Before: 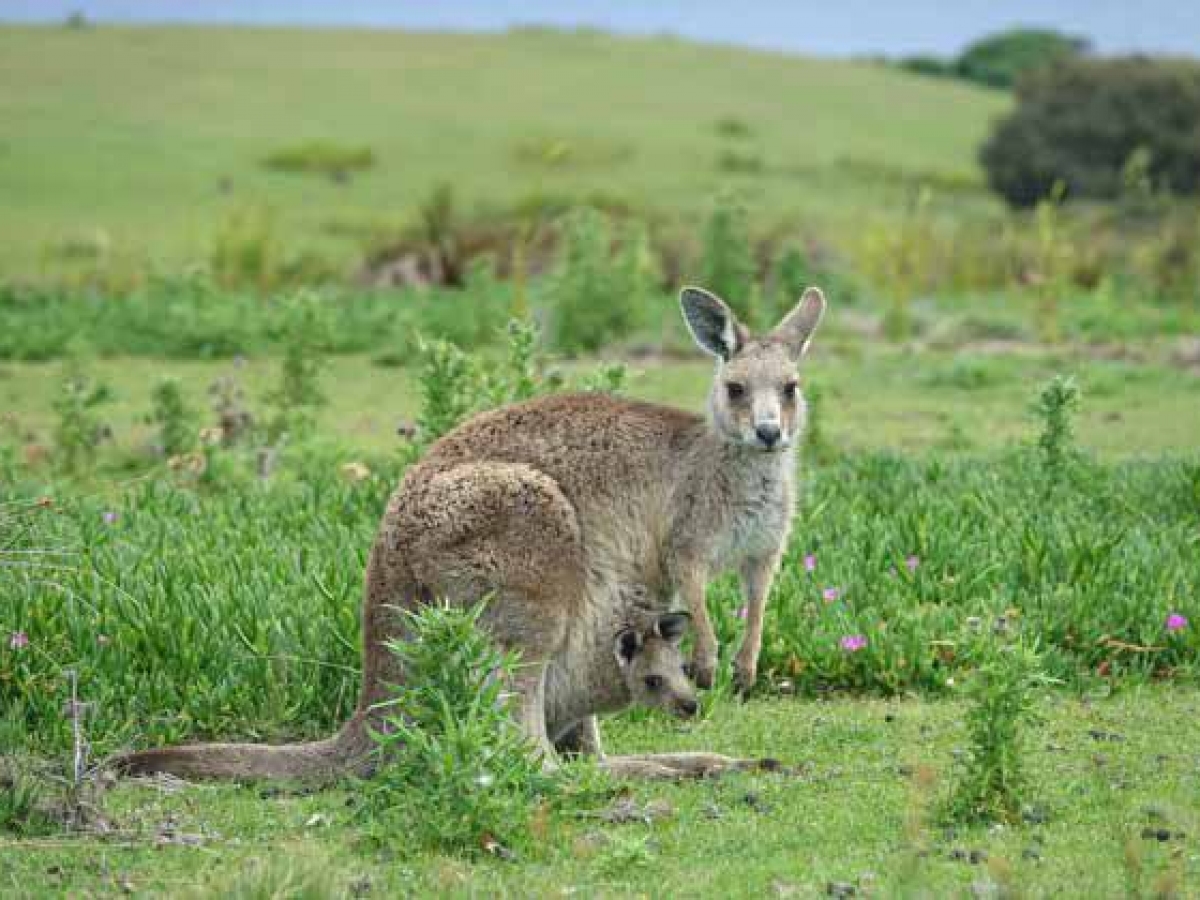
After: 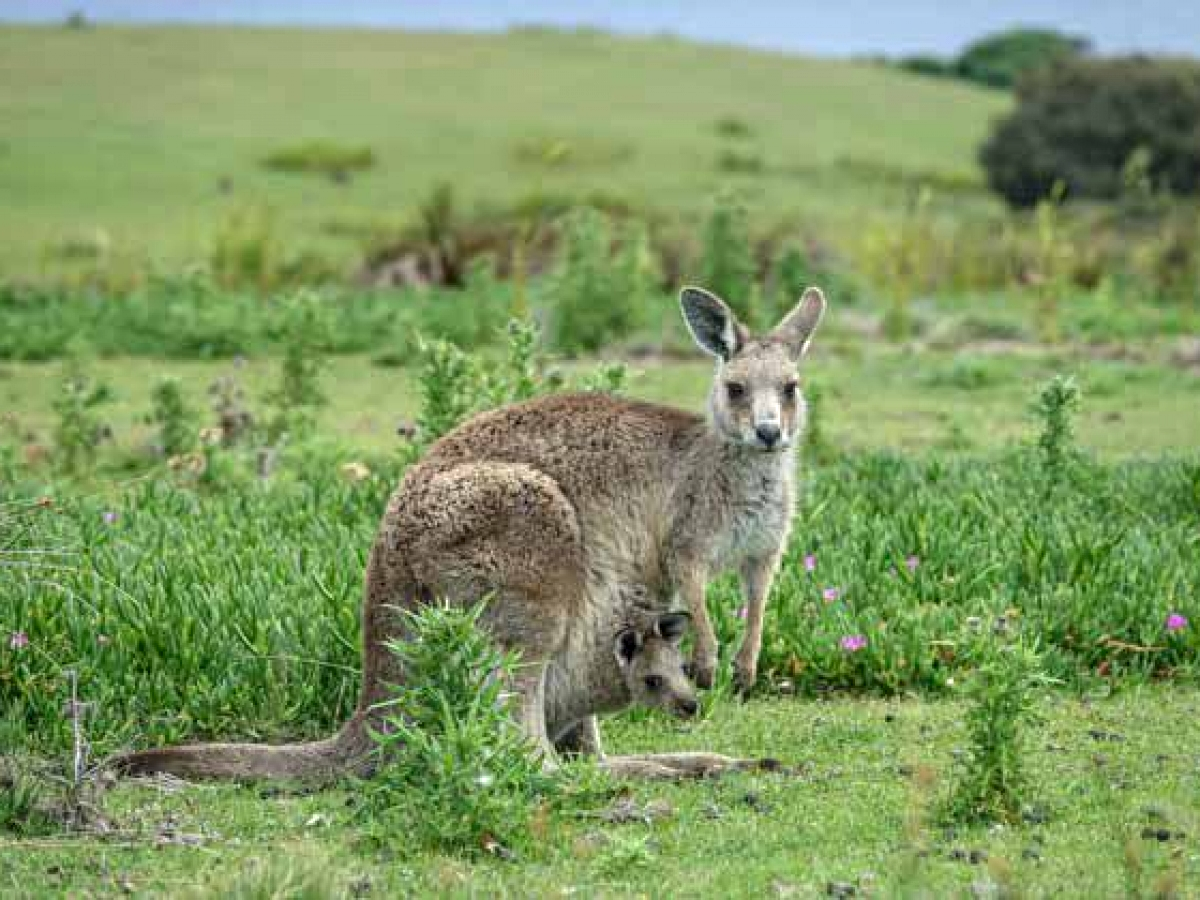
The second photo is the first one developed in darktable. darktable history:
local contrast: detail 130%
base curve: exposure shift 0, preserve colors none
